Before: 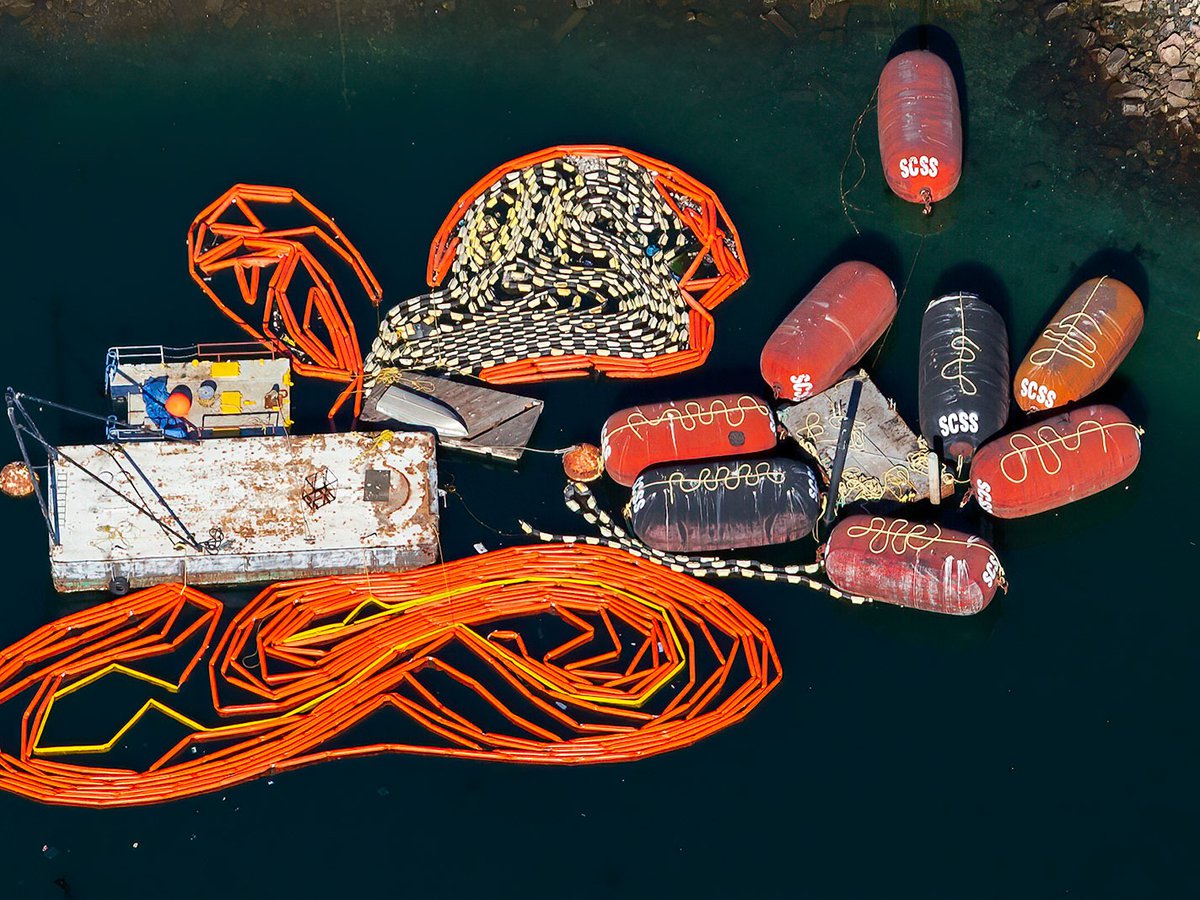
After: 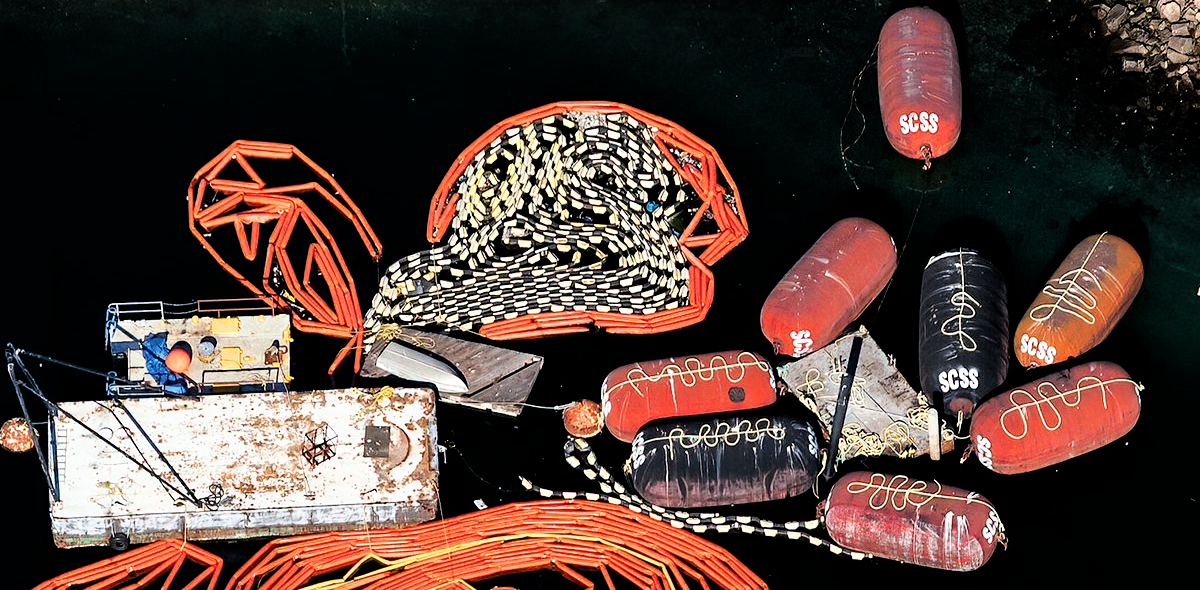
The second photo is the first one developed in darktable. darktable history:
crop and rotate: top 4.953%, bottom 29.441%
filmic rgb: black relative exposure -5.52 EV, white relative exposure 2.5 EV, target black luminance 0%, hardness 4.53, latitude 67.25%, contrast 1.448, shadows ↔ highlights balance -4.34%
